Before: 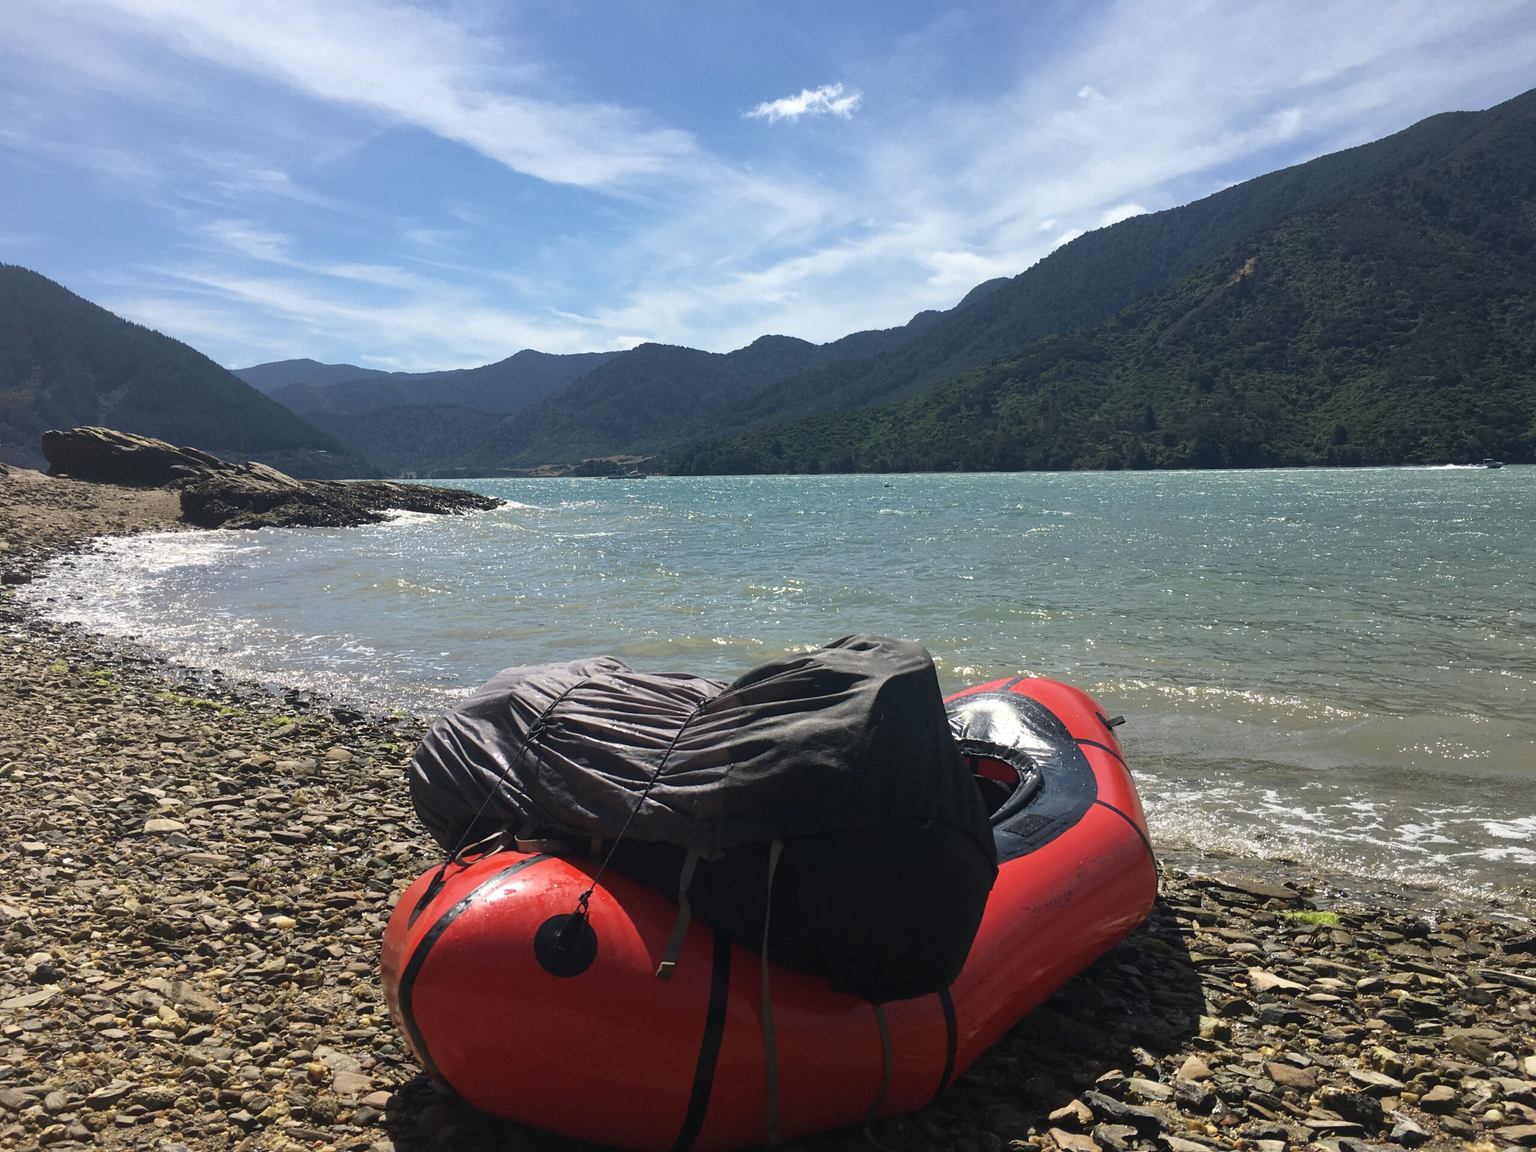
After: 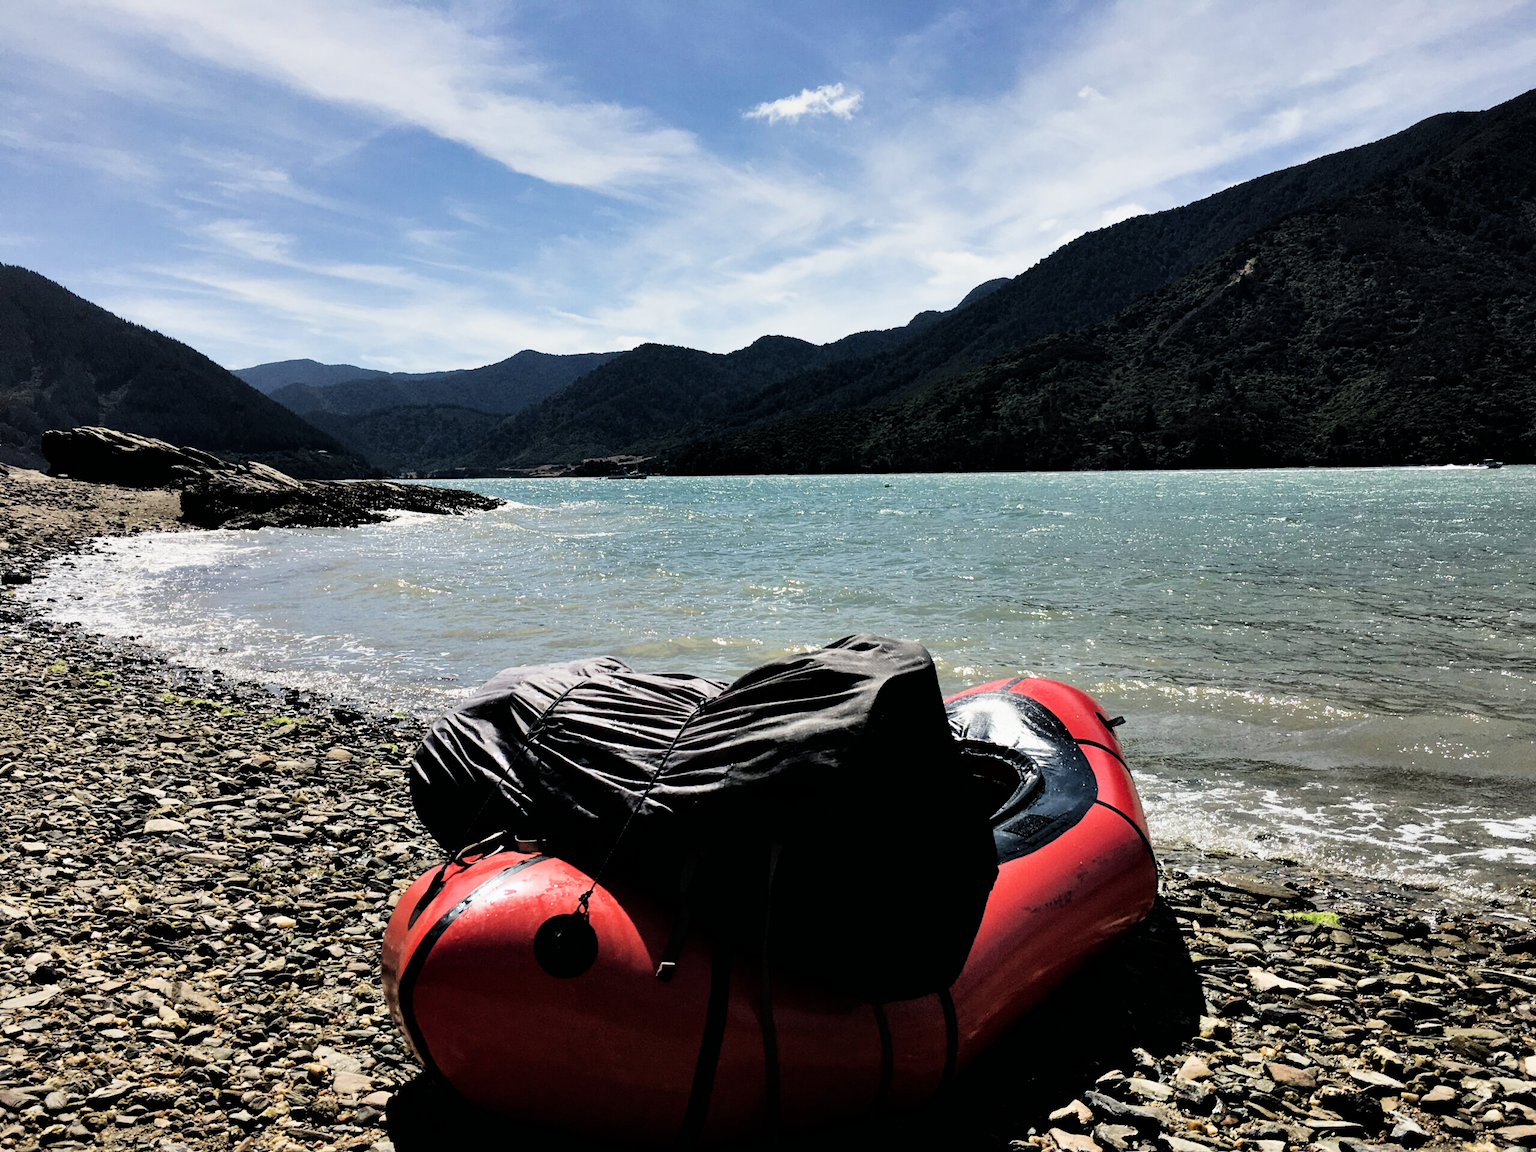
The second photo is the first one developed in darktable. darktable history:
contrast equalizer: octaves 7, y [[0.6 ×6], [0.55 ×6], [0 ×6], [0 ×6], [0 ×6]]
filmic rgb: black relative exposure -5 EV, hardness 2.88, contrast 1.4, highlights saturation mix -30%
